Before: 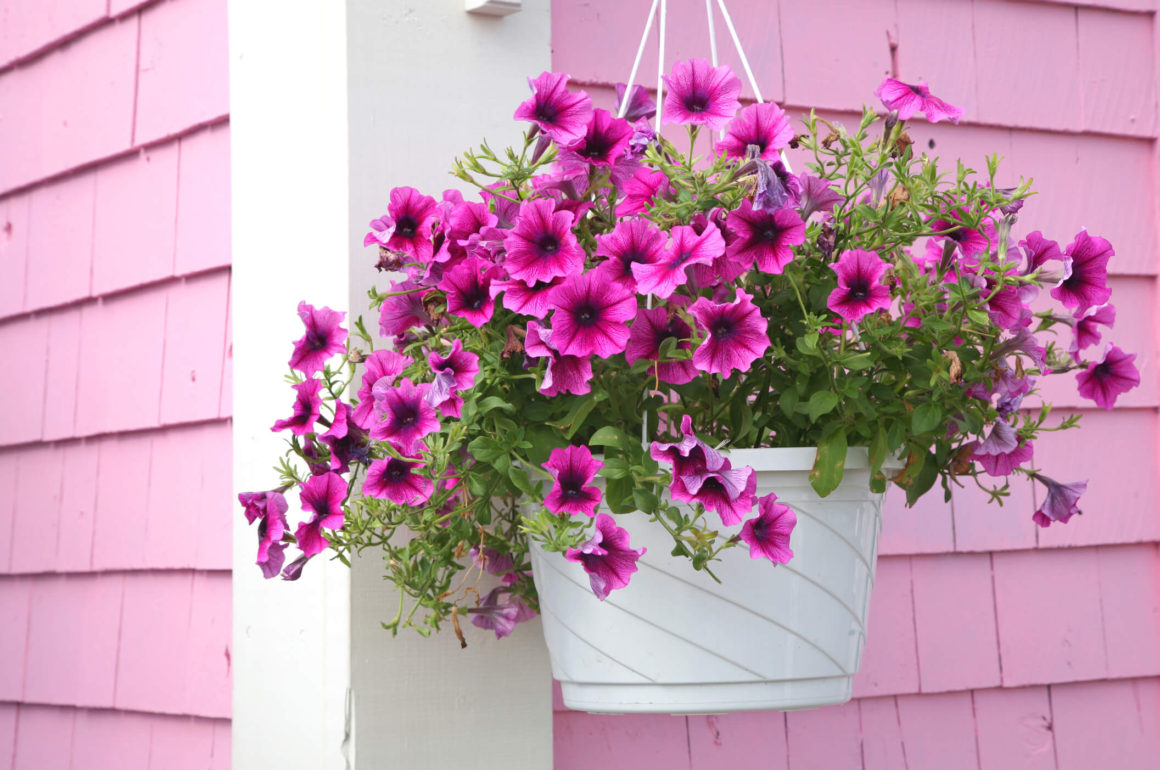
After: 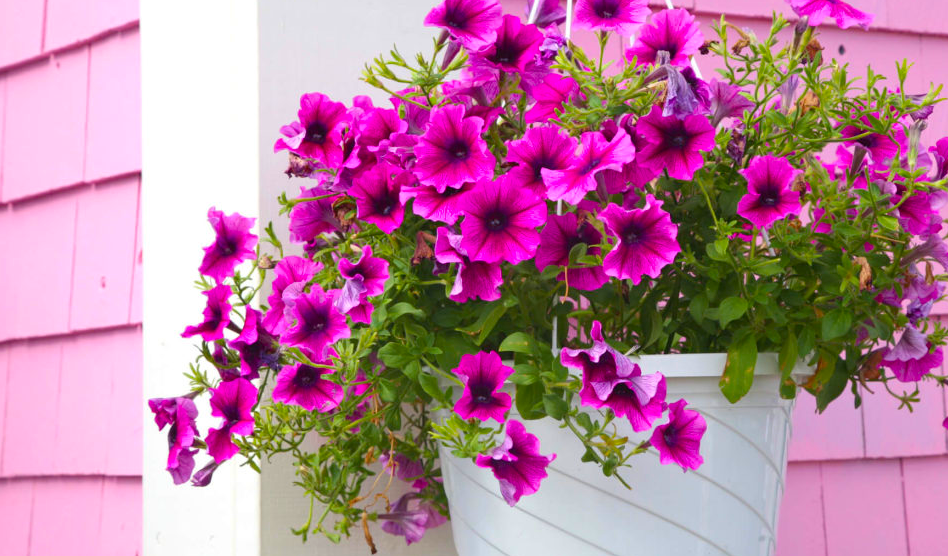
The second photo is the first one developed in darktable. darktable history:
color balance rgb: shadows lift › chroma 3.27%, shadows lift › hue 280.86°, linear chroma grading › shadows -7.336%, linear chroma grading › highlights -6.462%, linear chroma grading › global chroma -10.595%, linear chroma grading › mid-tones -7.876%, perceptual saturation grading › global saturation 50.959%, global vibrance 30.463%
crop: left 7.807%, top 12.278%, right 10.399%, bottom 15.393%
